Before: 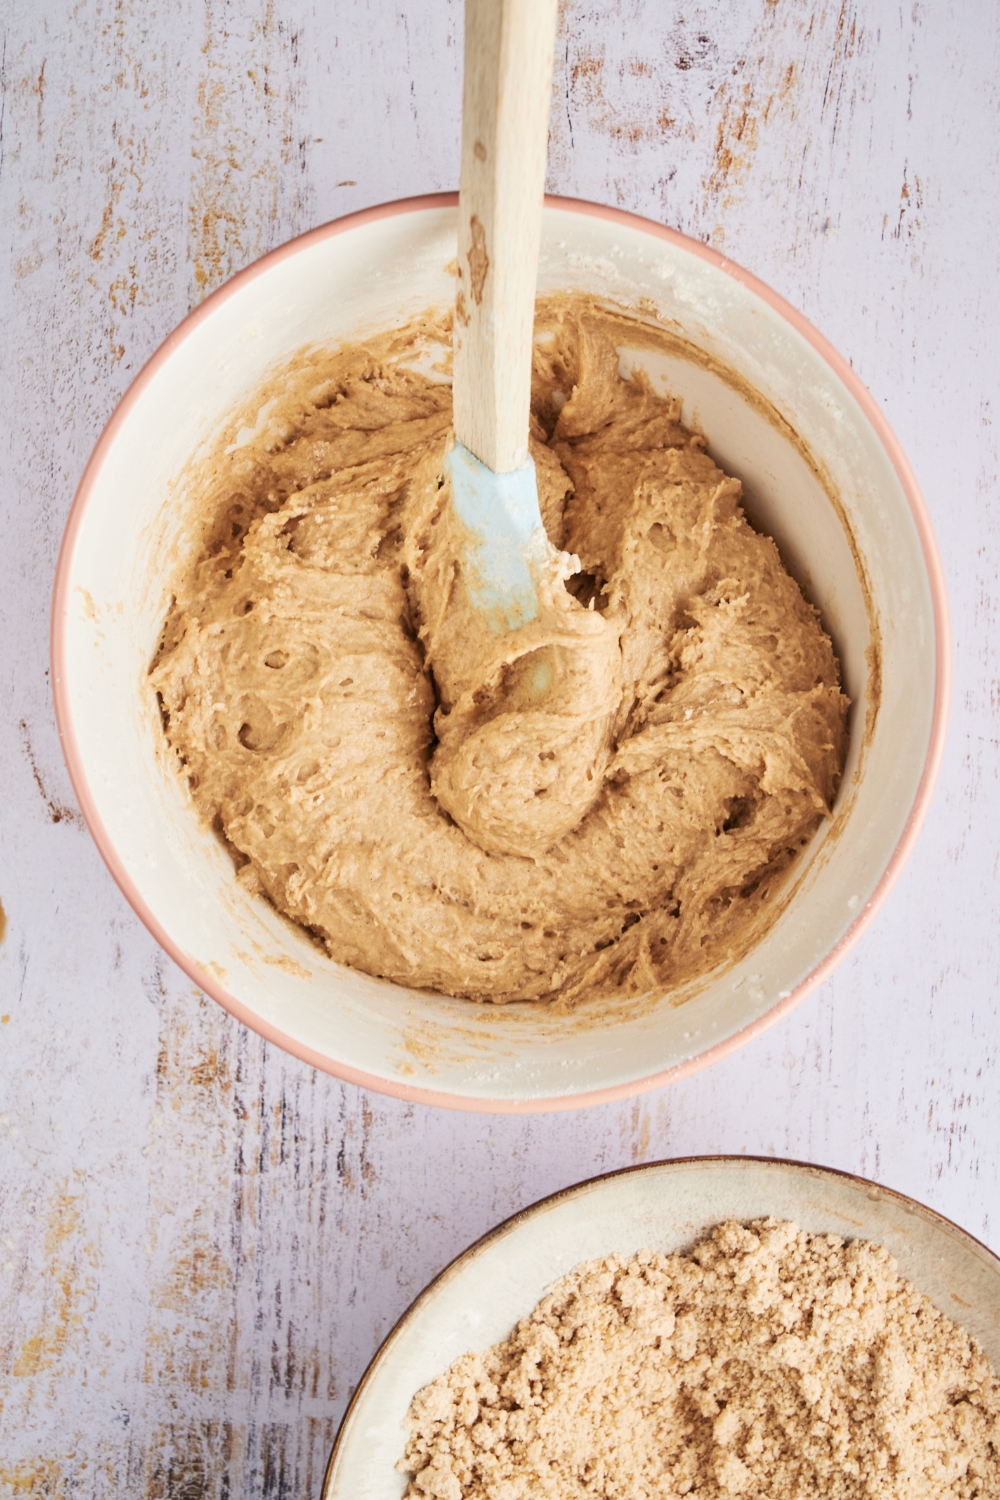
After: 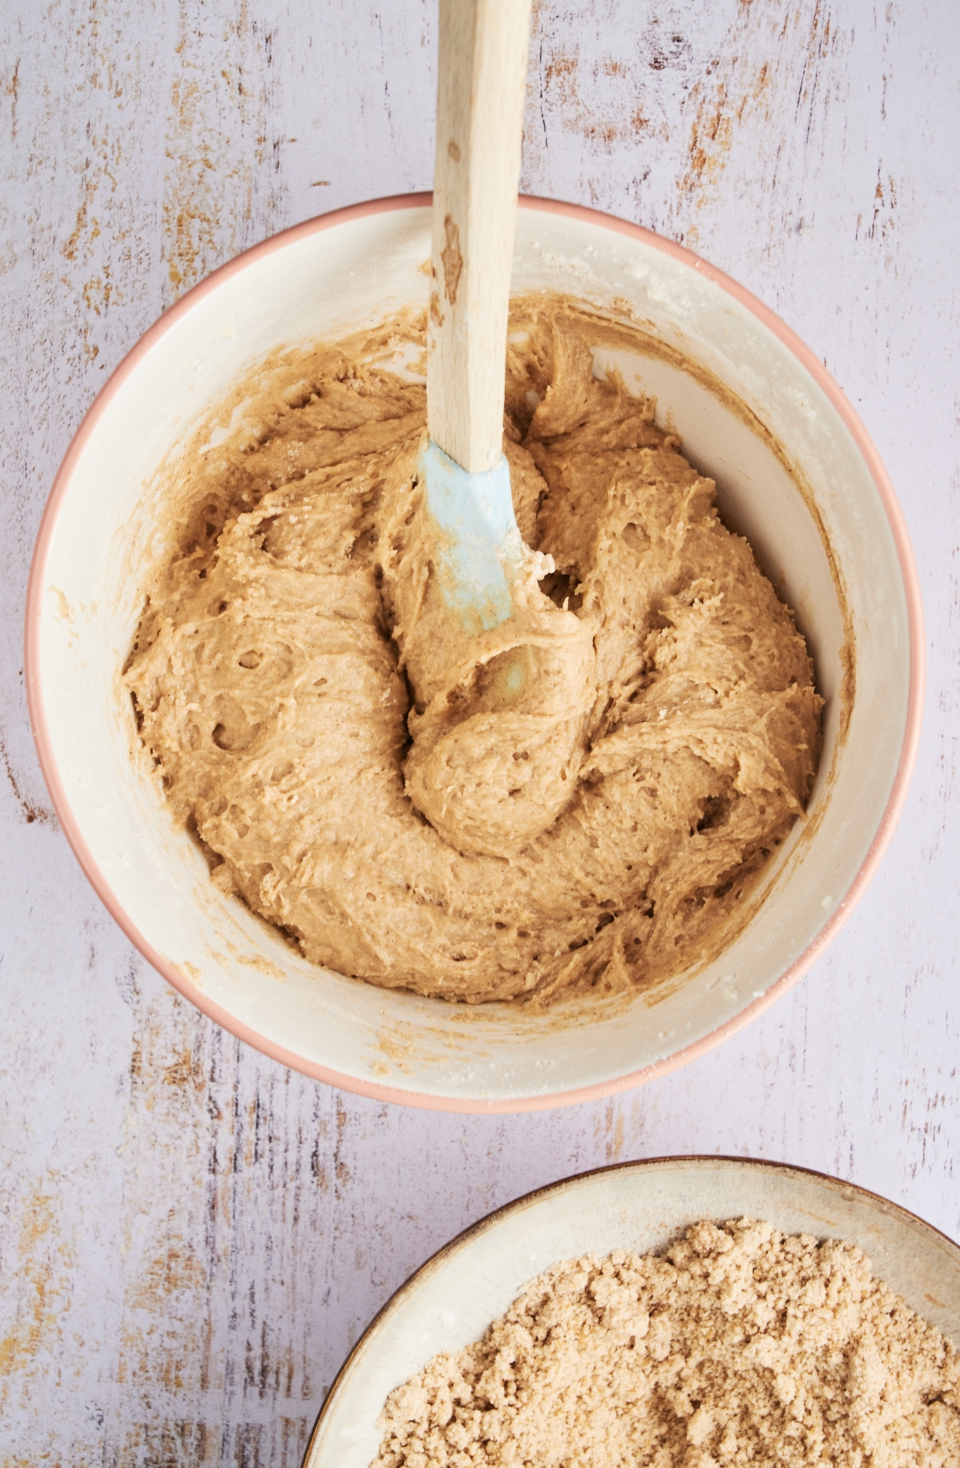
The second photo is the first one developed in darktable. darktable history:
crop and rotate: left 2.653%, right 1.309%, bottom 2.074%
